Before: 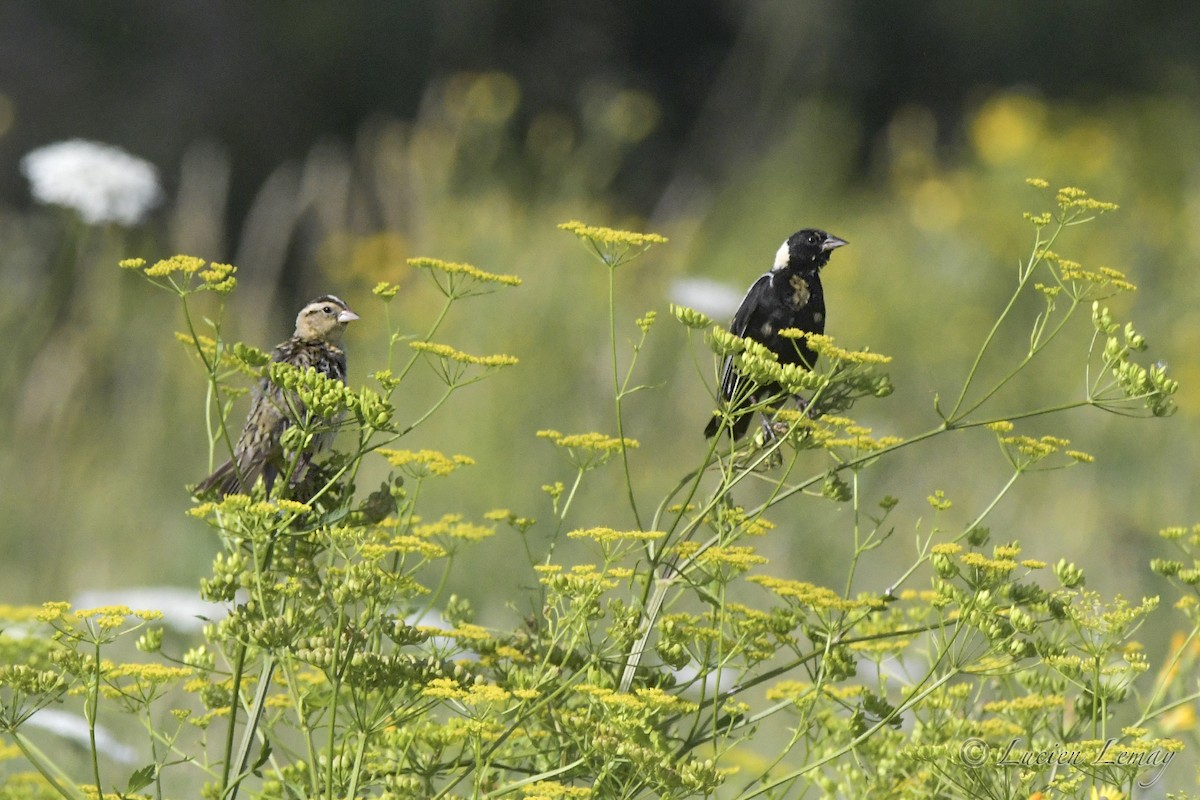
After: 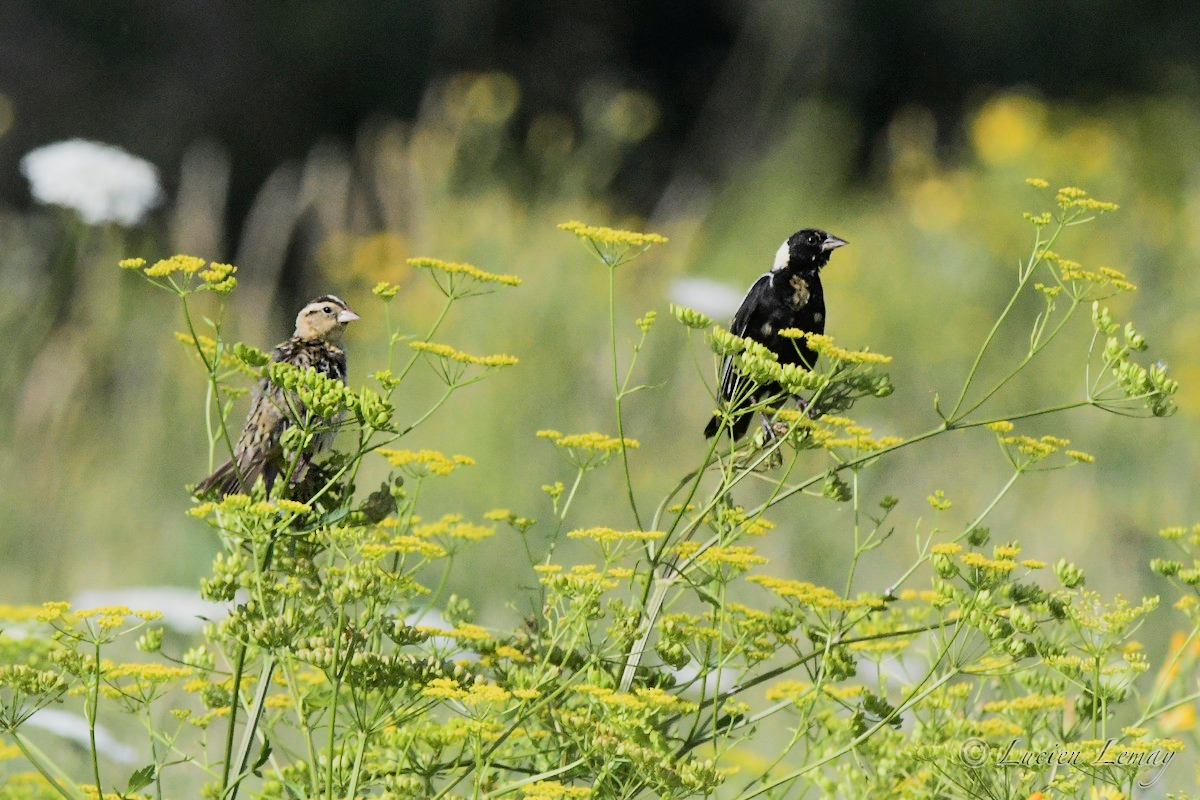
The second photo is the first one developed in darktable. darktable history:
exposure: exposure 0.2 EV, compensate highlight preservation false
filmic rgb: black relative exposure -7.5 EV, white relative exposure 5 EV, hardness 3.31, contrast 1.3, contrast in shadows safe
